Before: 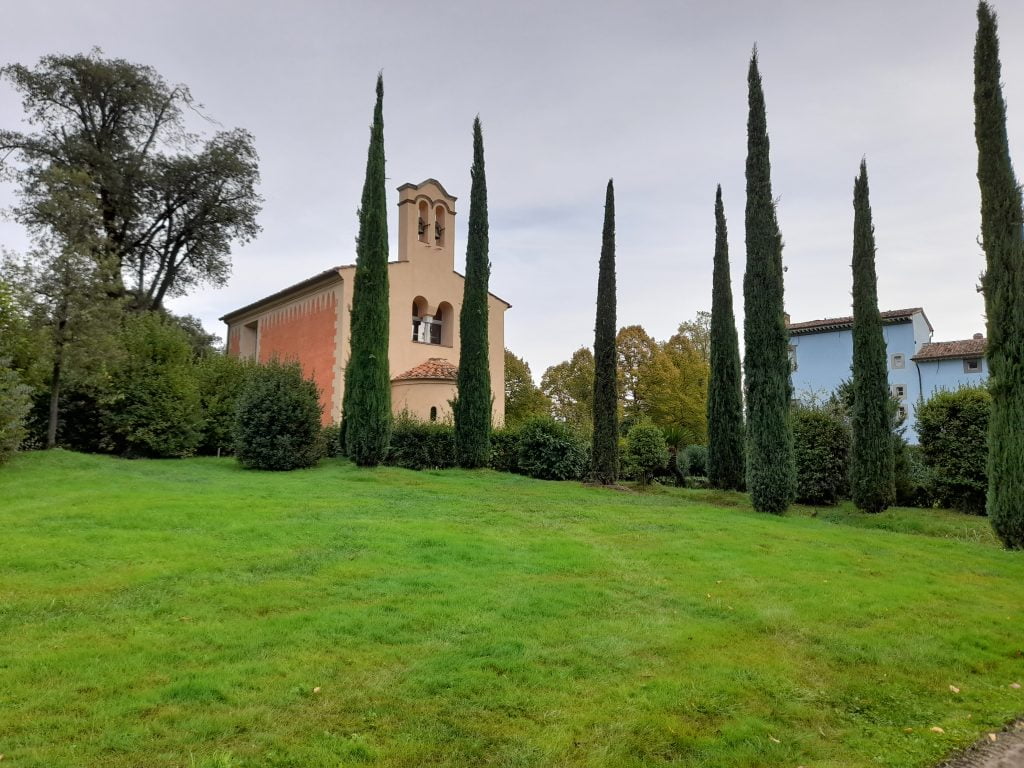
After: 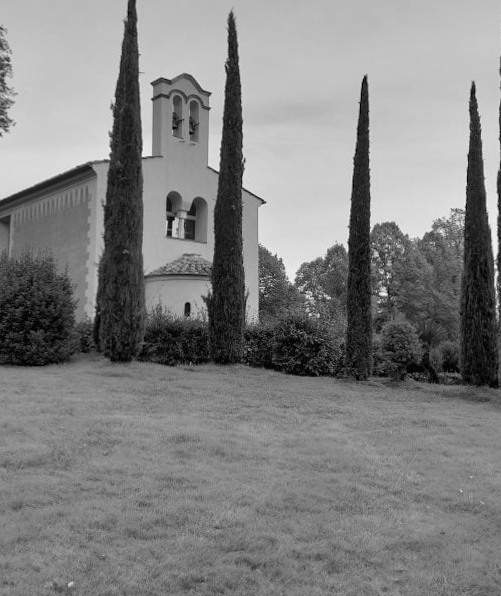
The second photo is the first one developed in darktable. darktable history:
monochrome: a -92.57, b 58.91
rotate and perspective: rotation 0.174°, lens shift (vertical) 0.013, lens shift (horizontal) 0.019, shear 0.001, automatic cropping original format, crop left 0.007, crop right 0.991, crop top 0.016, crop bottom 0.997
crop and rotate: angle 0.02°, left 24.353%, top 13.219%, right 26.156%, bottom 8.224%
